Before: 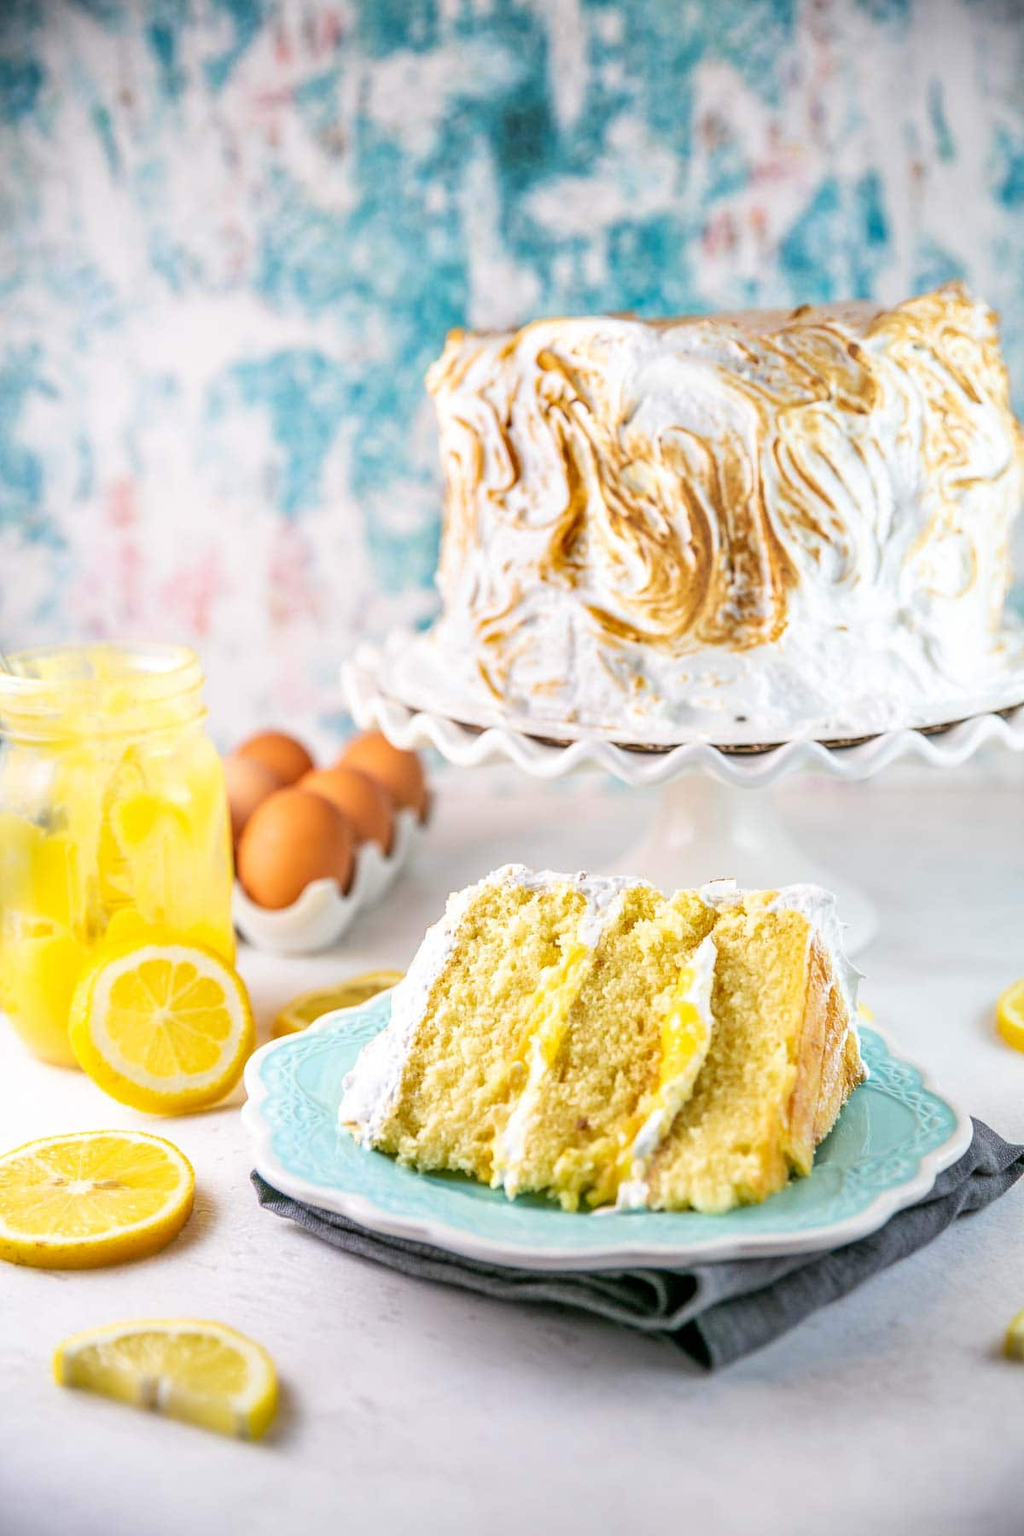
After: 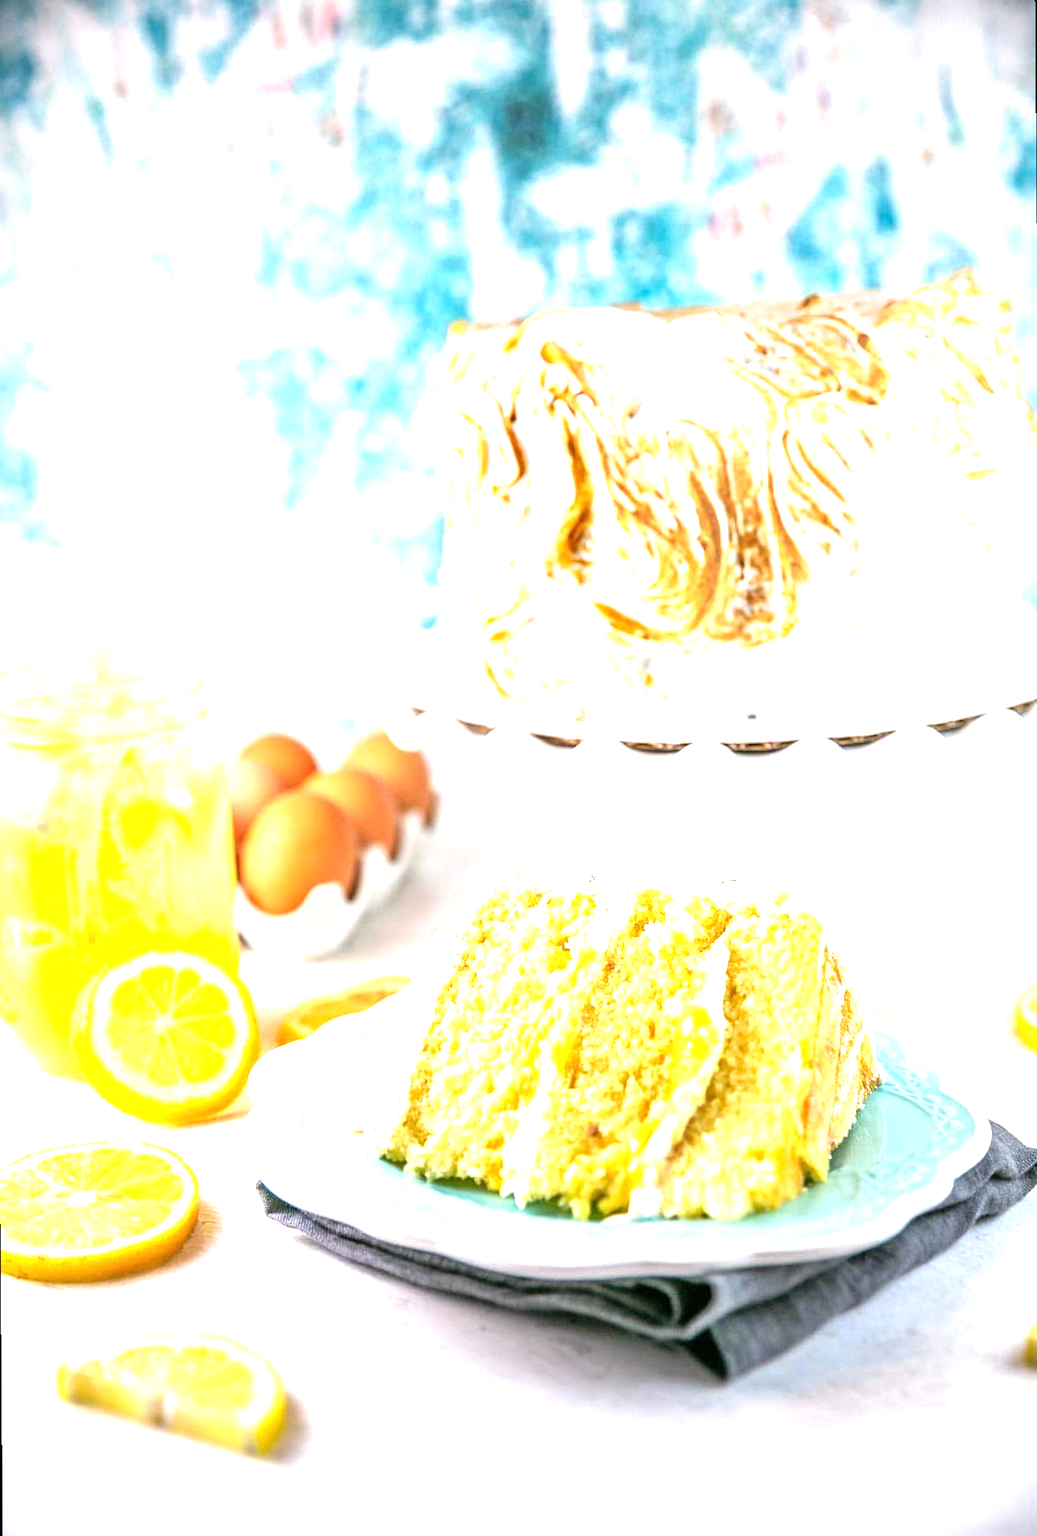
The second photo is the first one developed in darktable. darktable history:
exposure: black level correction 0, exposure 1.1 EV, compensate exposure bias true, compensate highlight preservation false
rotate and perspective: rotation -0.45°, automatic cropping original format, crop left 0.008, crop right 0.992, crop top 0.012, crop bottom 0.988
